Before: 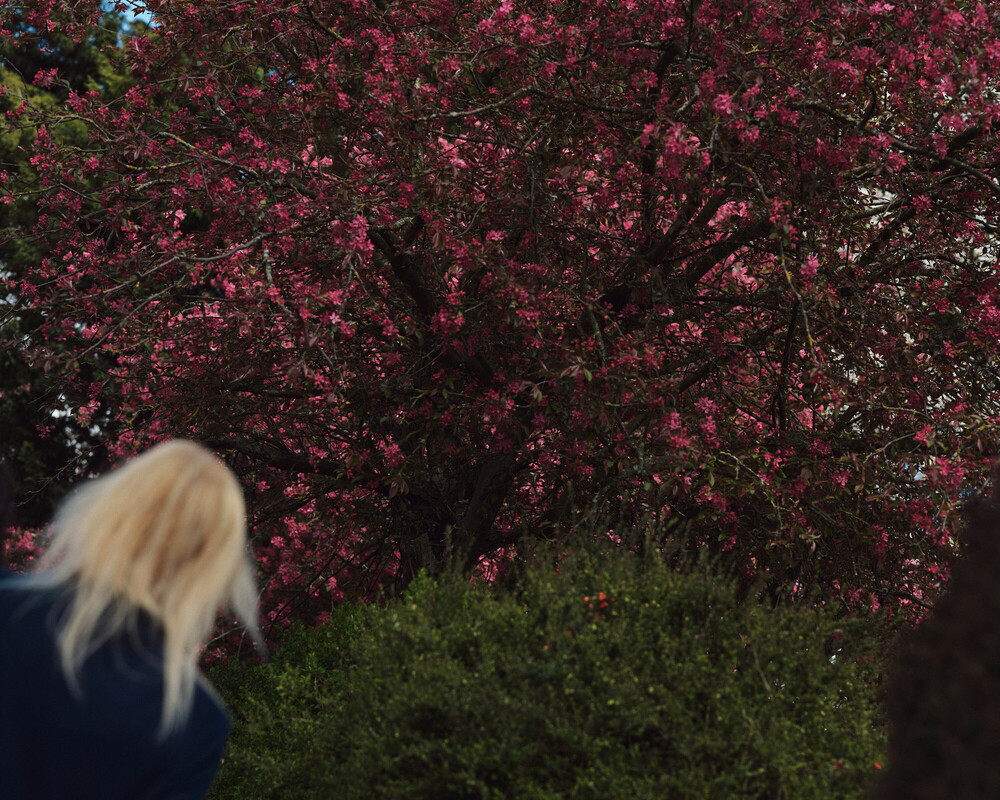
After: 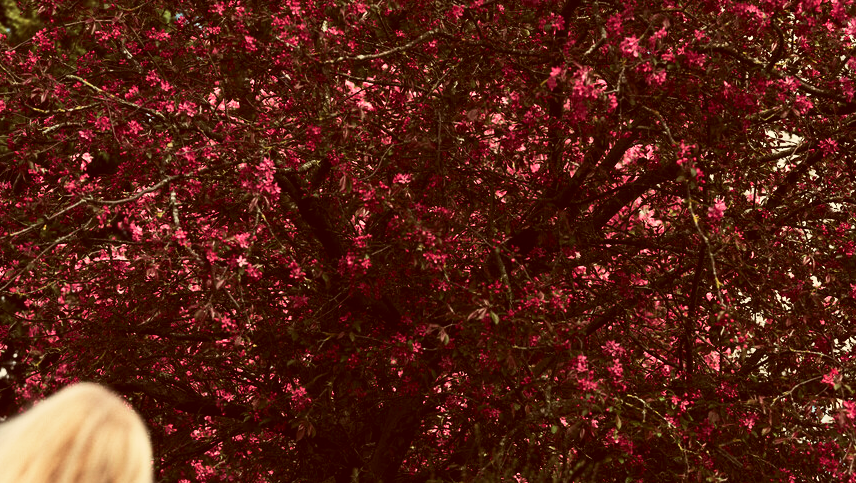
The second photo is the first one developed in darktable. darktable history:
color contrast: blue-yellow contrast 0.7
tone equalizer: -8 EV -0.75 EV, -7 EV -0.7 EV, -6 EV -0.6 EV, -5 EV -0.4 EV, -3 EV 0.4 EV, -2 EV 0.6 EV, -1 EV 0.7 EV, +0 EV 0.75 EV, edges refinement/feathering 500, mask exposure compensation -1.57 EV, preserve details no
color correction: highlights a* 1.12, highlights b* 24.26, shadows a* 15.58, shadows b* 24.26
base curve: curves: ch0 [(0, 0) (0.088, 0.125) (0.176, 0.251) (0.354, 0.501) (0.613, 0.749) (1, 0.877)], preserve colors none
exposure: exposure 0.3 EV, compensate highlight preservation false
crop and rotate: left 9.345%, top 7.22%, right 4.982%, bottom 32.331%
